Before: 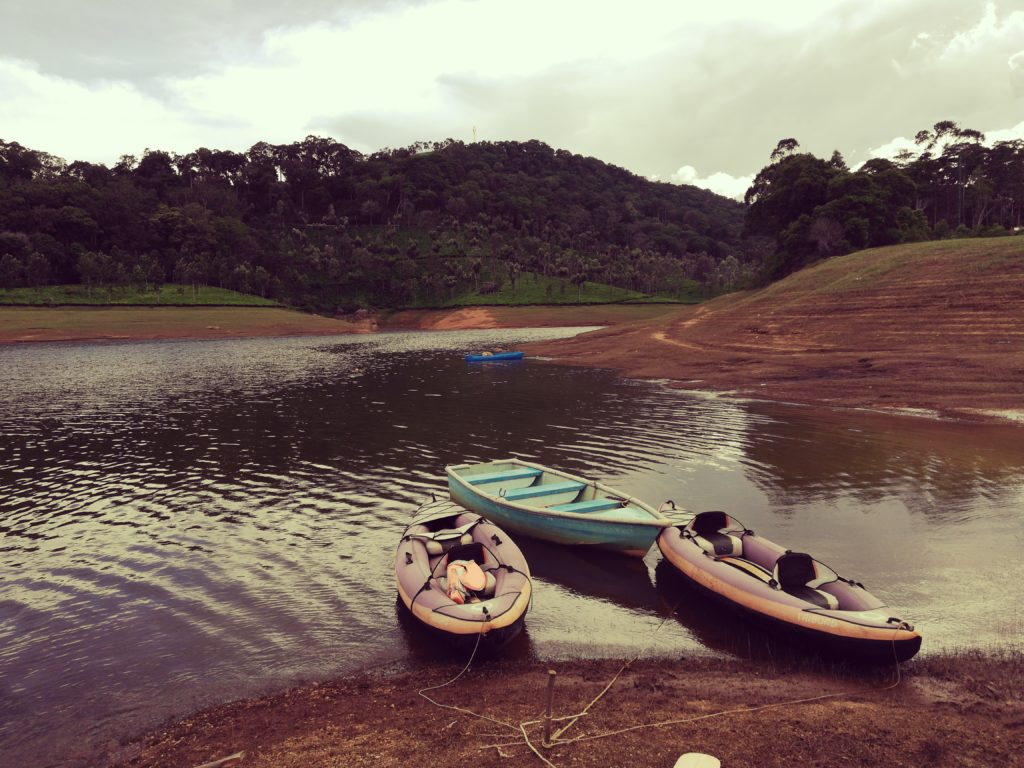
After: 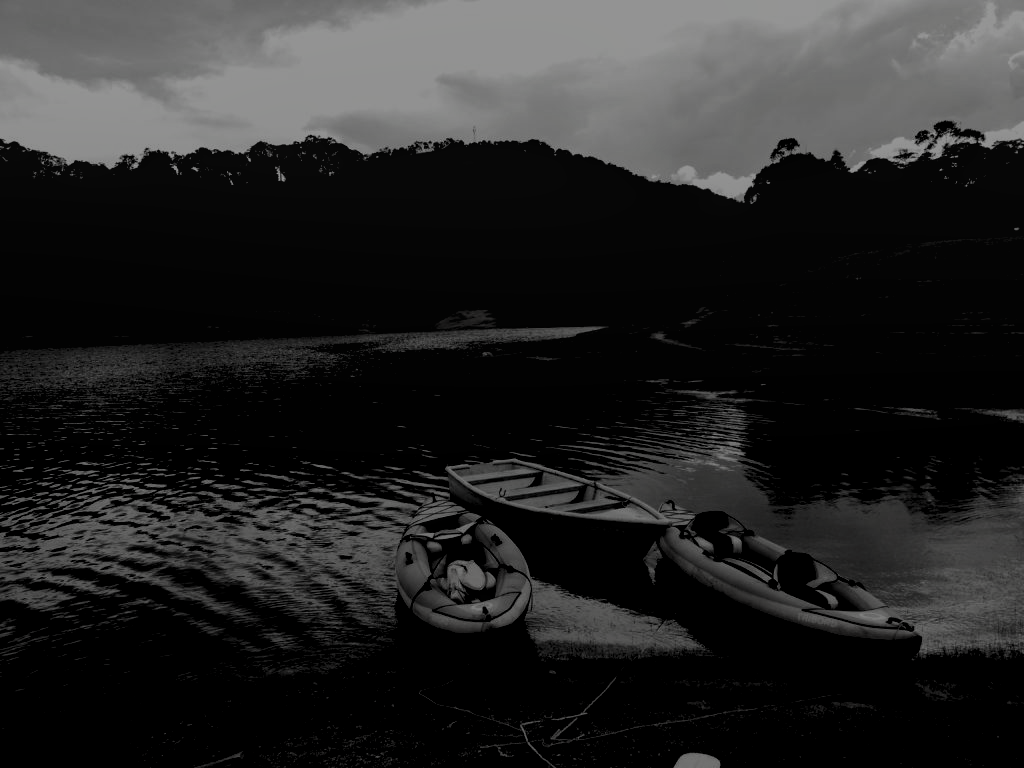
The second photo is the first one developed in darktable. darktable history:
local contrast: detail 109%
contrast brightness saturation: contrast 0.017, brightness -0.993, saturation -0.98
filmic rgb: black relative exposure -7.65 EV, white relative exposure 4.56 EV, hardness 3.61, iterations of high-quality reconstruction 0
levels: levels [0.073, 0.497, 0.972]
